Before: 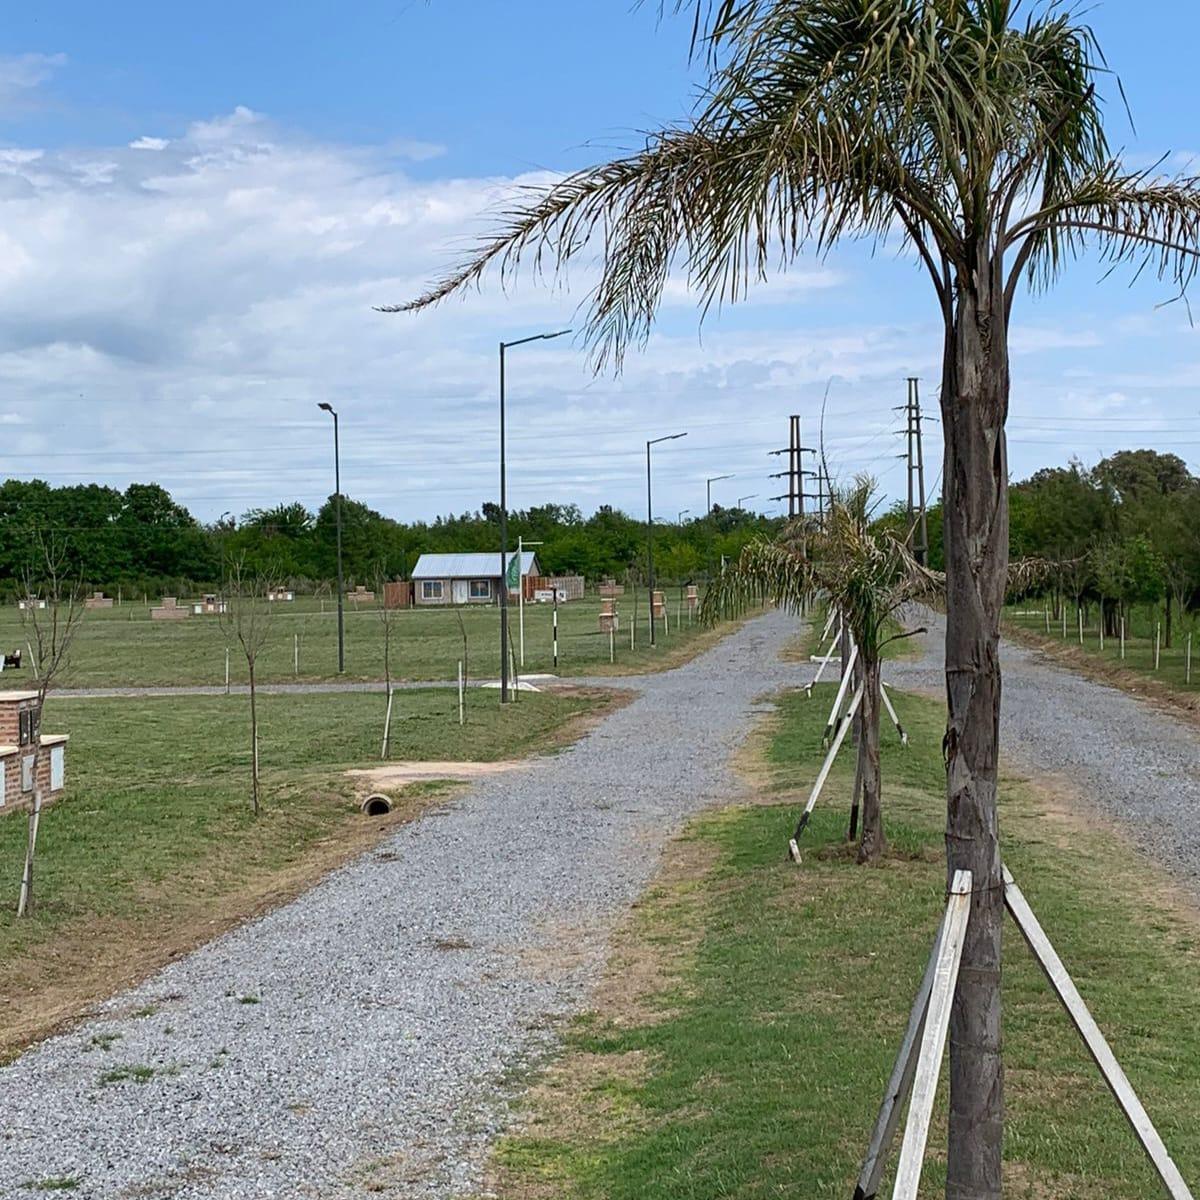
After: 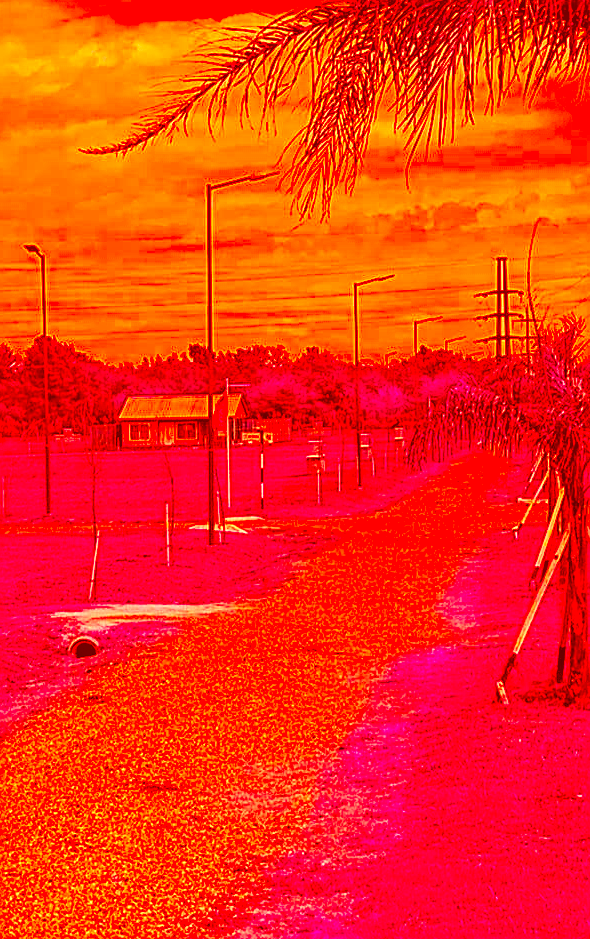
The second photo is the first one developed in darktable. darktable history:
sharpen: on, module defaults
local contrast: on, module defaults
crop and rotate: angle 0.021°, left 24.456%, top 13.175%, right 26.324%, bottom 8.482%
velvia: strength 50.15%
contrast brightness saturation: saturation -0.104
color correction: highlights a* -39.44, highlights b* -39.45, shadows a* -39.85, shadows b* -39.93, saturation -2.94
exposure: black level correction 0.001, exposure 0.5 EV, compensate exposure bias true, compensate highlight preservation false
haze removal: compatibility mode true, adaptive false
